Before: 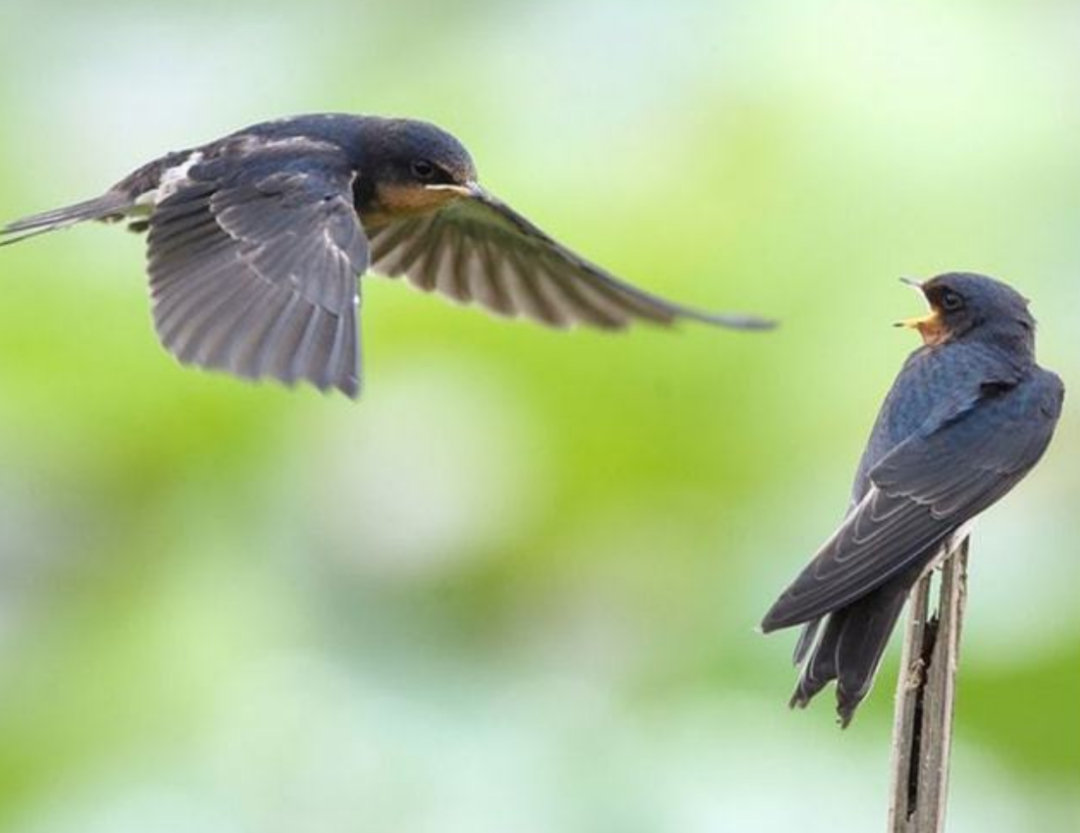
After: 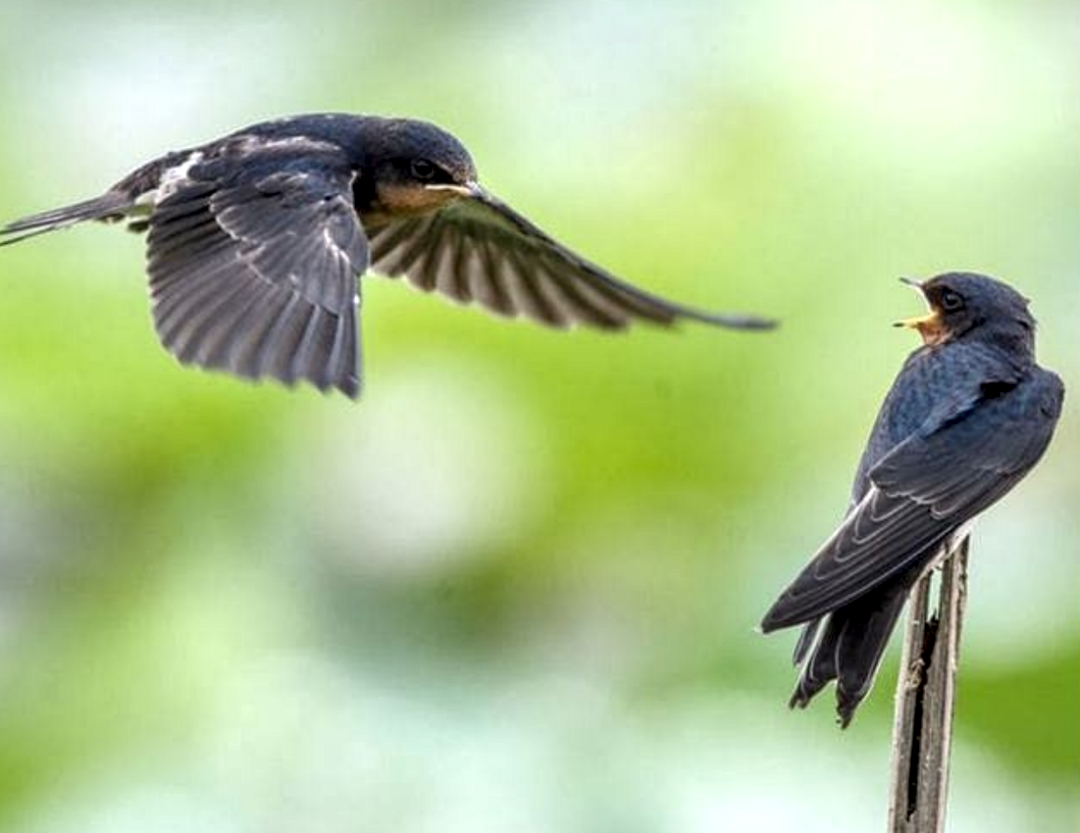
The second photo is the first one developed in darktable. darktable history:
local contrast: highlights 77%, shadows 56%, detail 174%, midtone range 0.423
